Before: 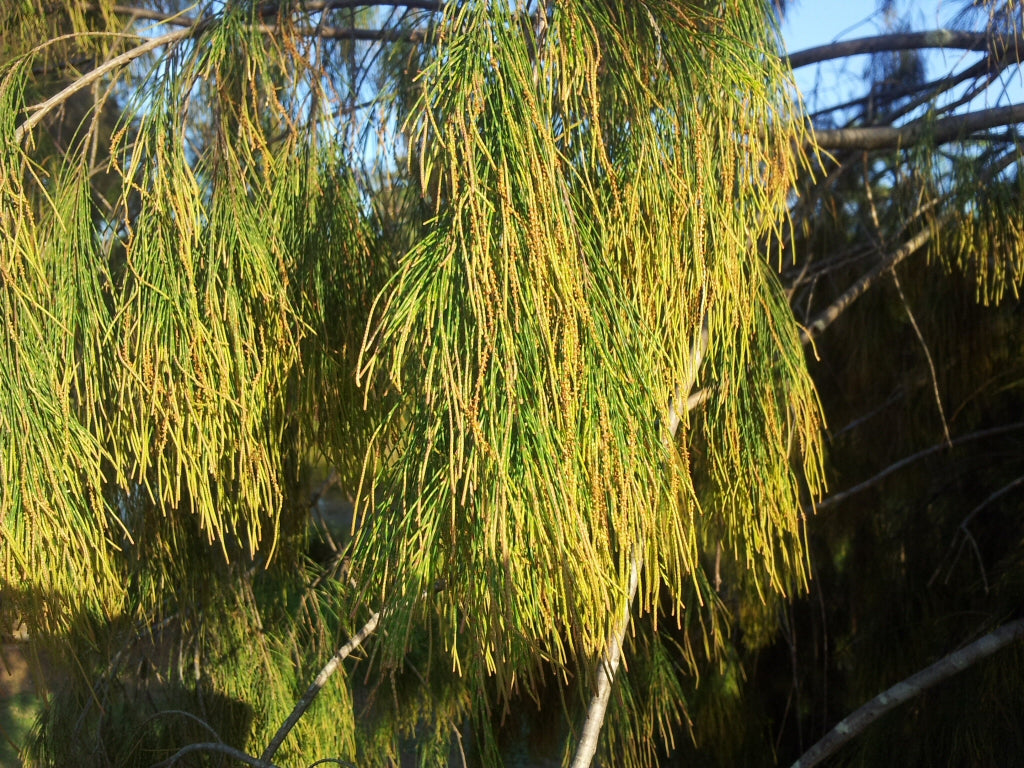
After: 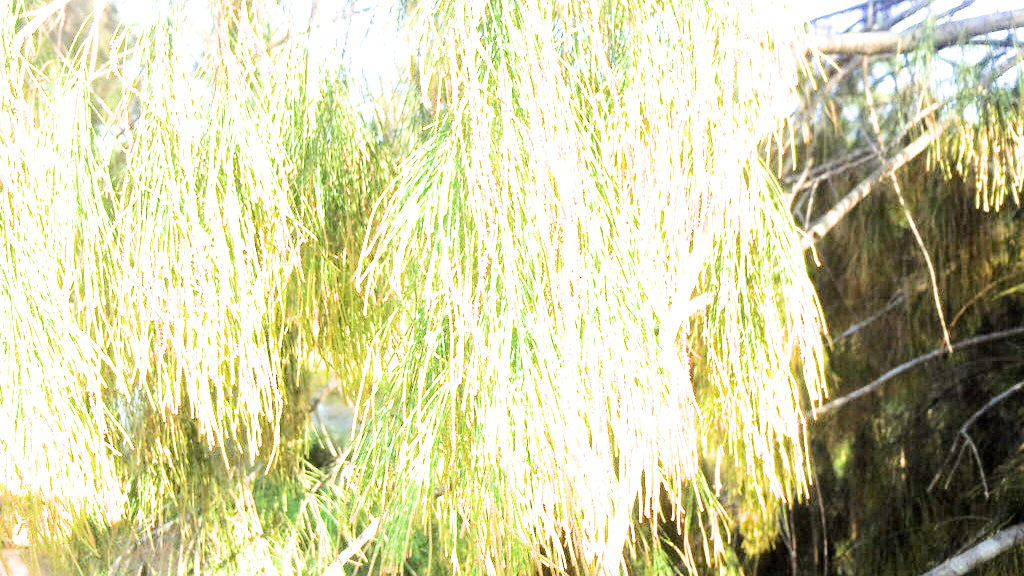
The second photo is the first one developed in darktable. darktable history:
crop and rotate: top 12.428%, bottom 12.461%
contrast brightness saturation: contrast 0.035, brightness -0.04
filmic rgb: black relative exposure -5.04 EV, white relative exposure 4 EV, threshold 3.05 EV, hardness 2.88, contrast 1.412, highlights saturation mix -29.42%, iterations of high-quality reconstruction 0, enable highlight reconstruction true
exposure: black level correction 0, exposure 4.03 EV, compensate exposure bias true, compensate highlight preservation false
